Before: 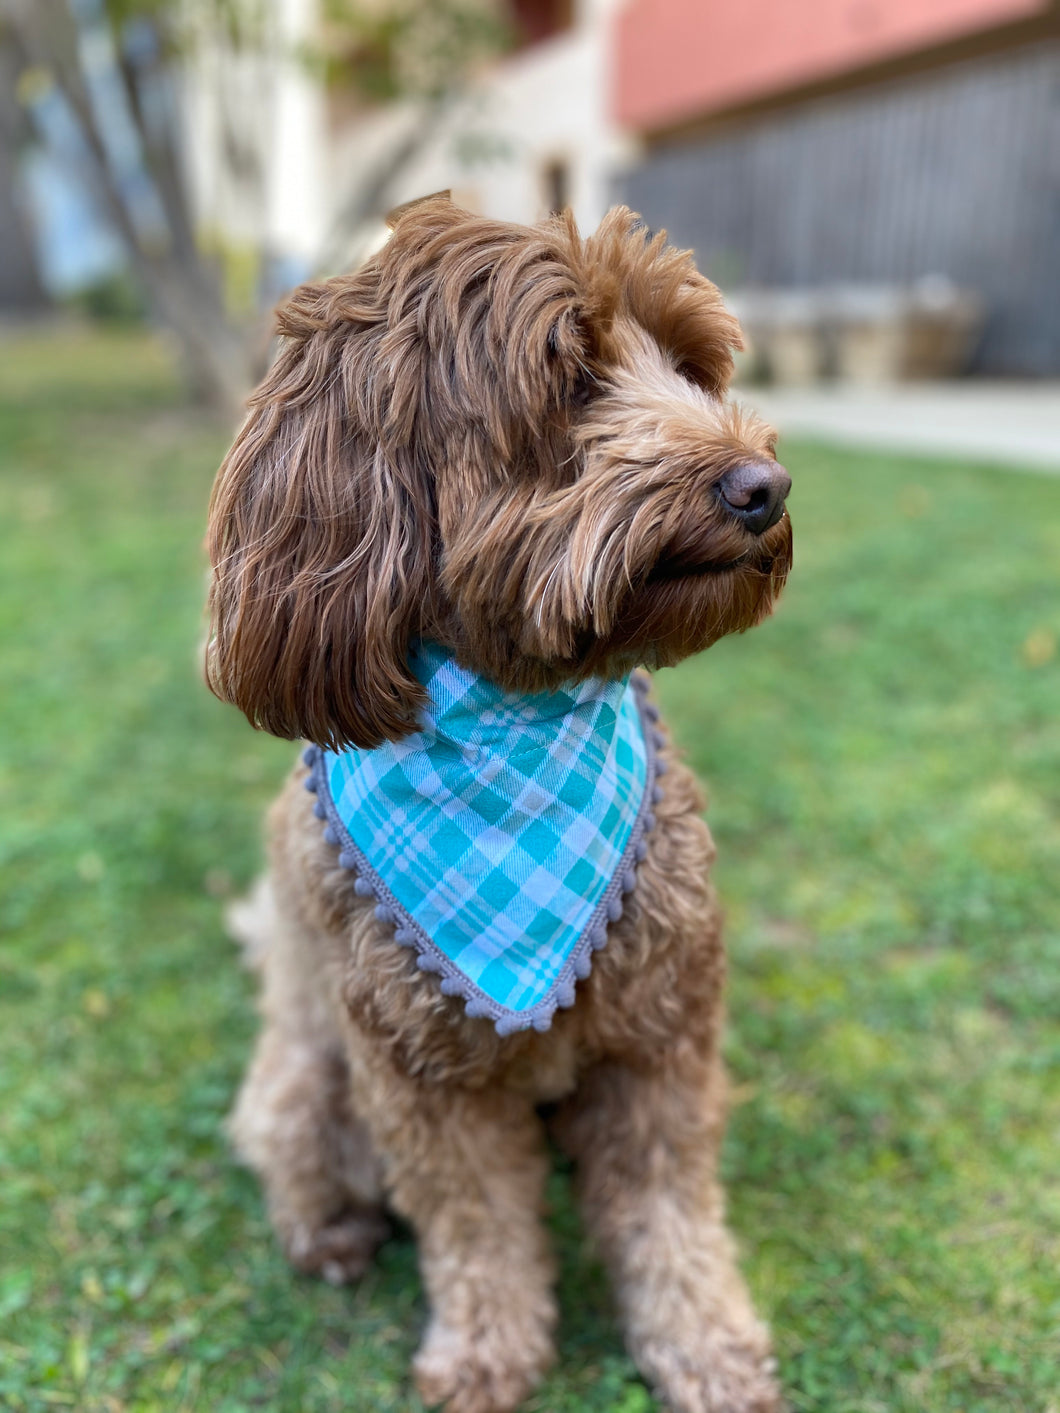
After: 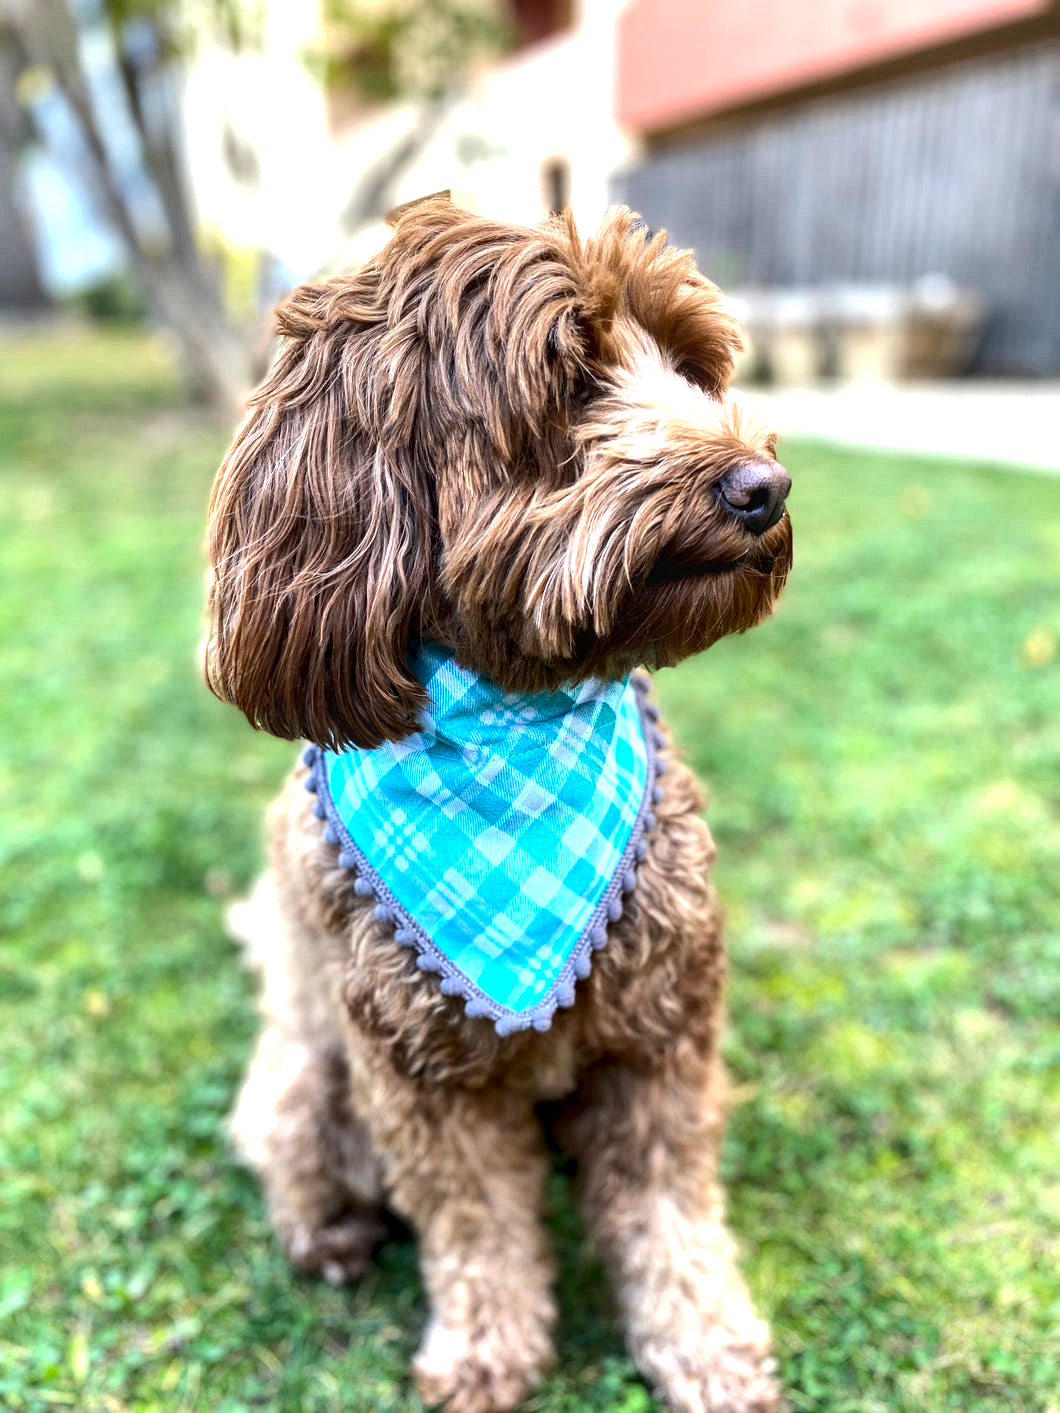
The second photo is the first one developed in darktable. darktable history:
exposure: black level correction 0.003, exposure 0.383 EV, compensate highlight preservation false
tone equalizer: -8 EV -0.75 EV, -7 EV -0.7 EV, -6 EV -0.6 EV, -5 EV -0.4 EV, -3 EV 0.4 EV, -2 EV 0.6 EV, -1 EV 0.7 EV, +0 EV 0.75 EV, edges refinement/feathering 500, mask exposure compensation -1.57 EV, preserve details no
contrast brightness saturation: contrast 0.04, saturation 0.07
local contrast: on, module defaults
